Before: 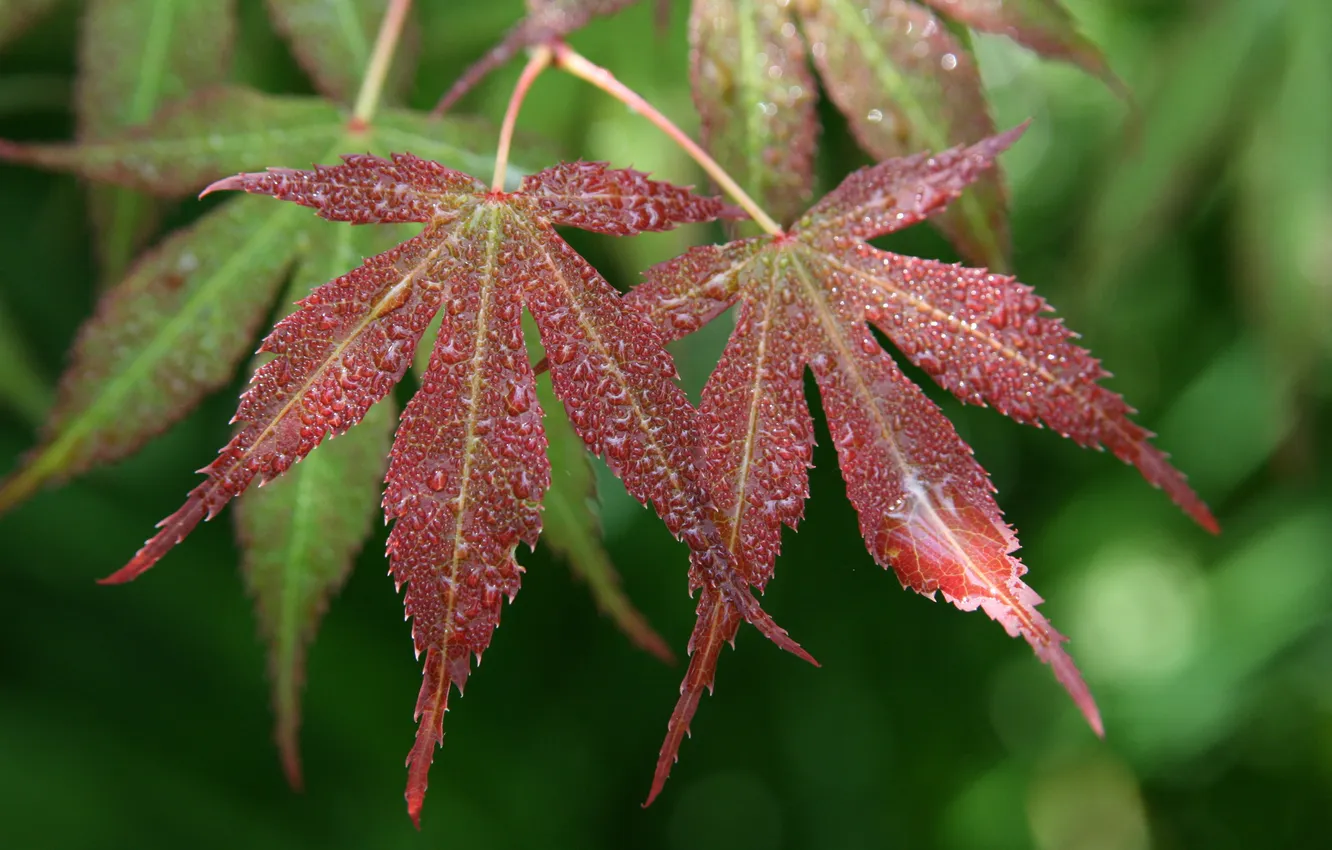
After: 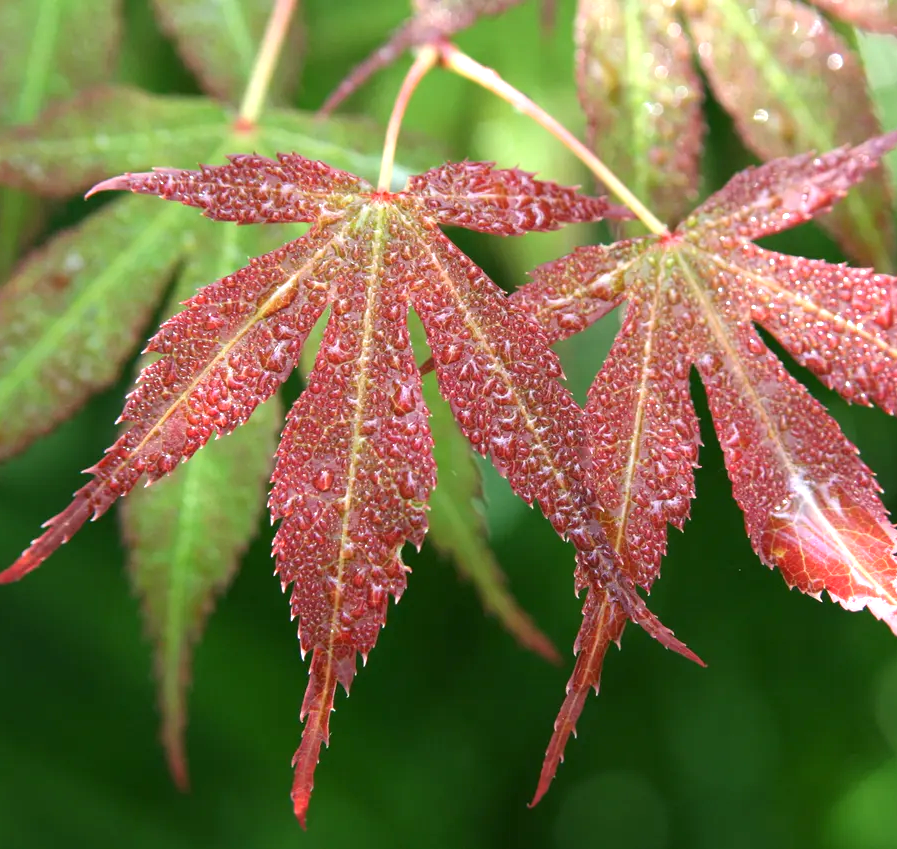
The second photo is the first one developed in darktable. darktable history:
crop and rotate: left 8.63%, right 24.015%
exposure: exposure 0.76 EV, compensate highlight preservation false
